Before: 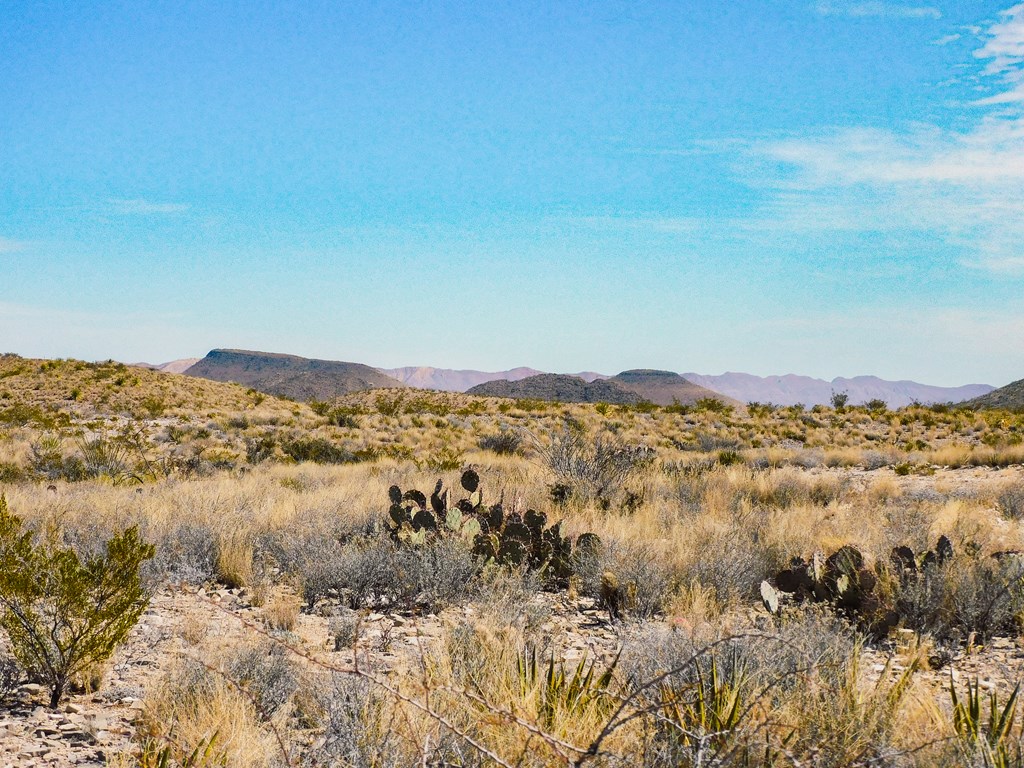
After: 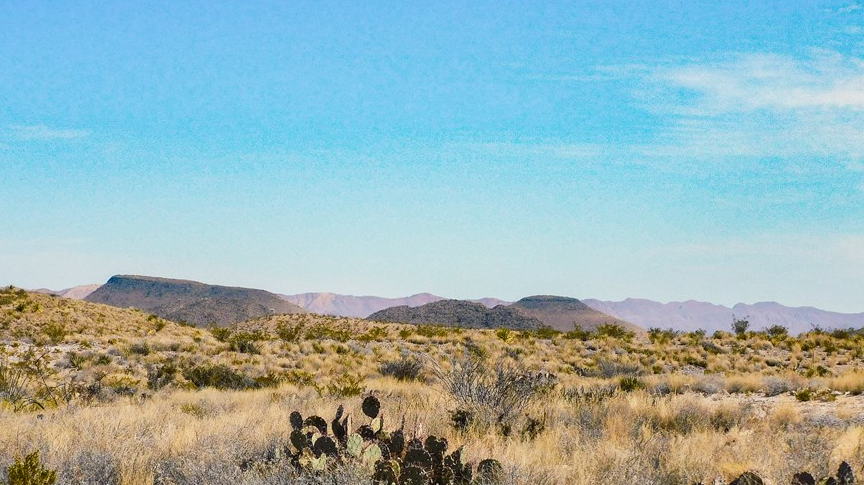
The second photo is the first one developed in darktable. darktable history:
crop and rotate: left 9.707%, top 9.724%, right 5.893%, bottom 27.049%
